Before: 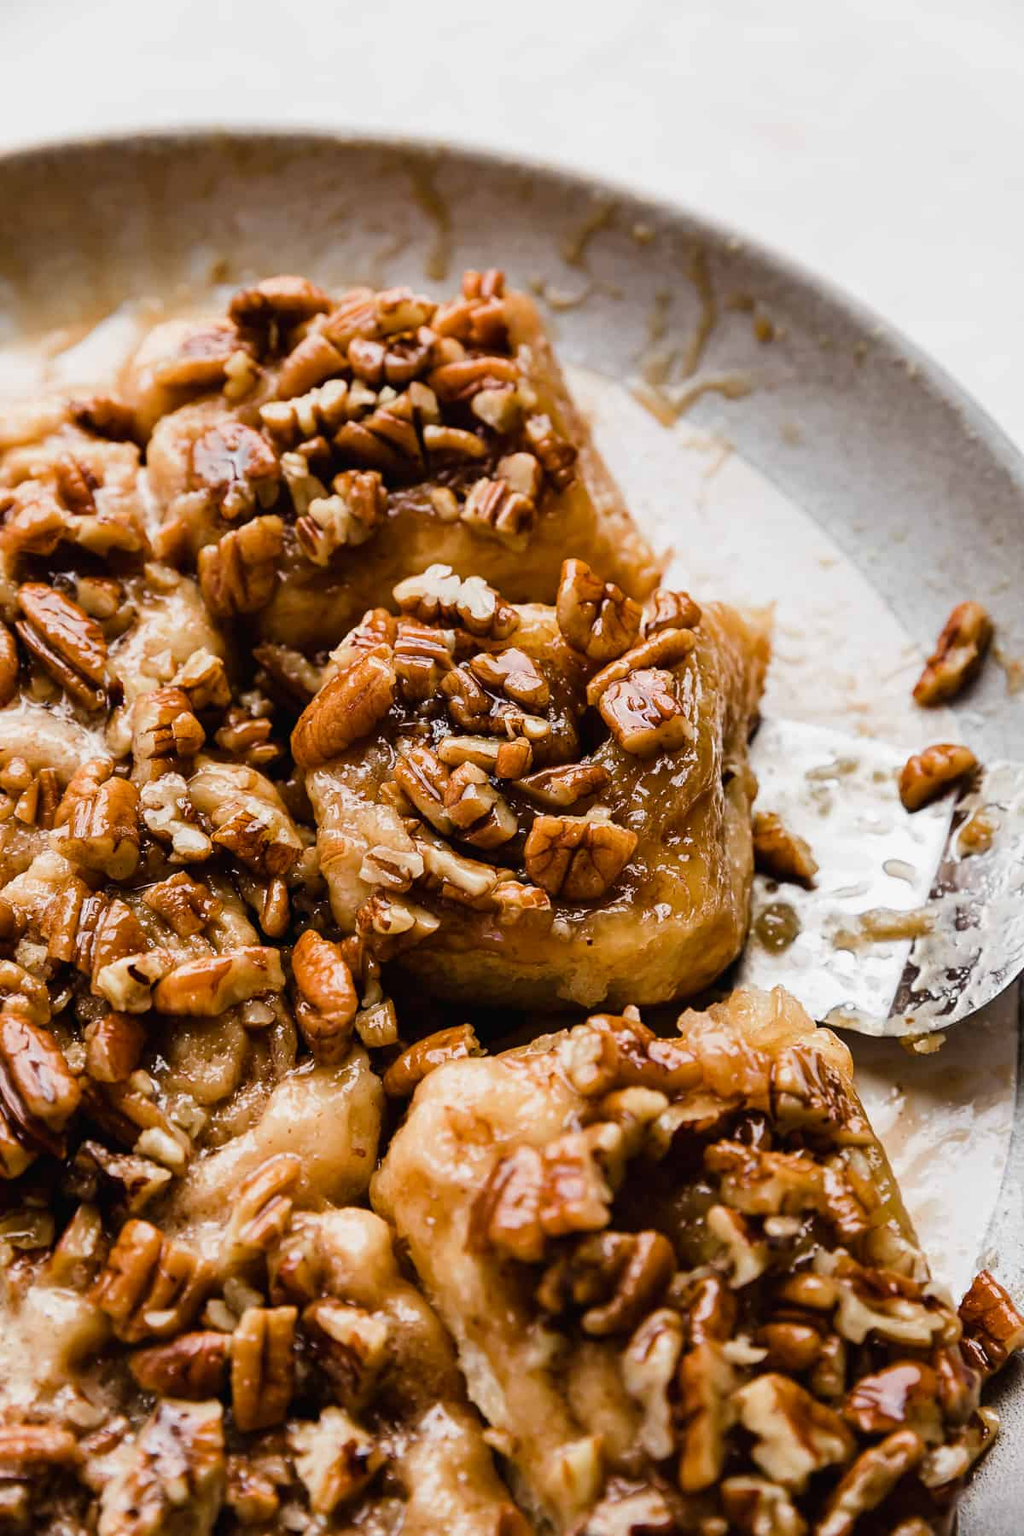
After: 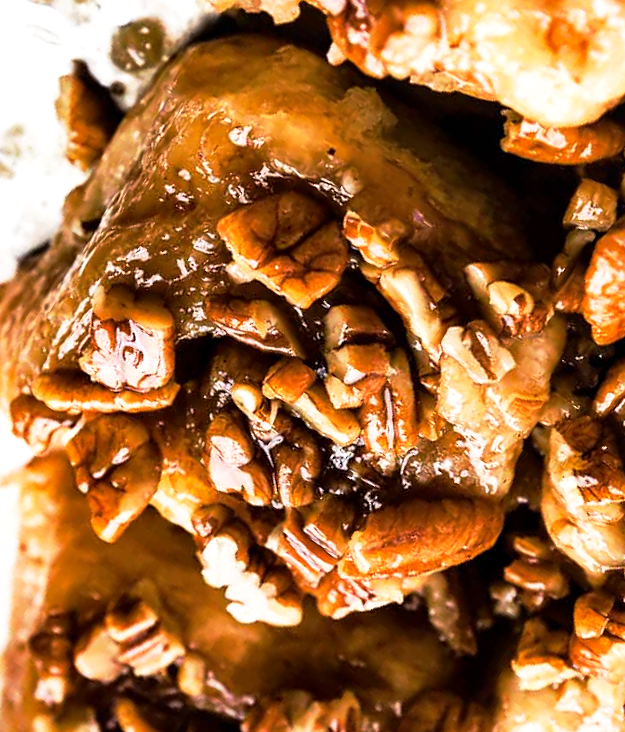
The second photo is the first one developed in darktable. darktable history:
crop and rotate: angle 146.82°, left 9.116%, top 15.654%, right 4.413%, bottom 16.908%
base curve: curves: ch0 [(0, 0) (0.257, 0.25) (0.482, 0.586) (0.757, 0.871) (1, 1)], preserve colors none
local contrast: mode bilateral grid, contrast 20, coarseness 50, detail 120%, midtone range 0.2
tone equalizer: -8 EV -0.456 EV, -7 EV -0.356 EV, -6 EV -0.333 EV, -5 EV -0.254 EV, -3 EV 0.21 EV, -2 EV 0.346 EV, -1 EV 0.37 EV, +0 EV 0.413 EV
exposure: compensate highlight preservation false
